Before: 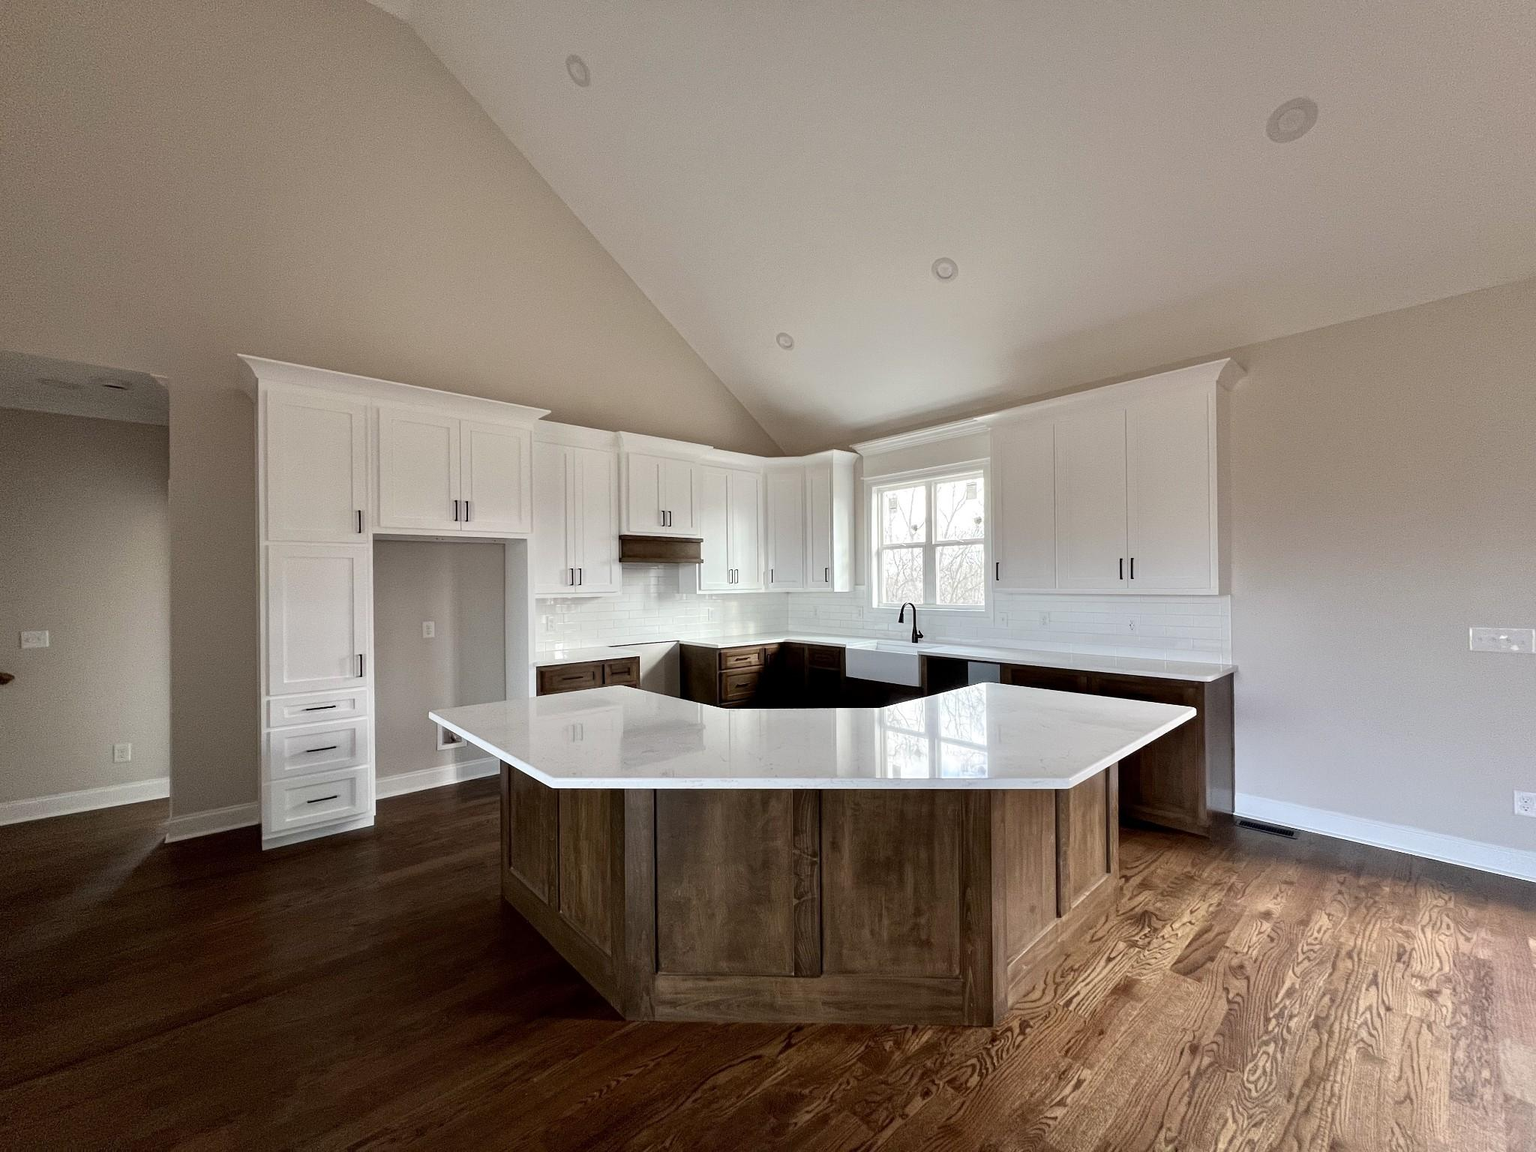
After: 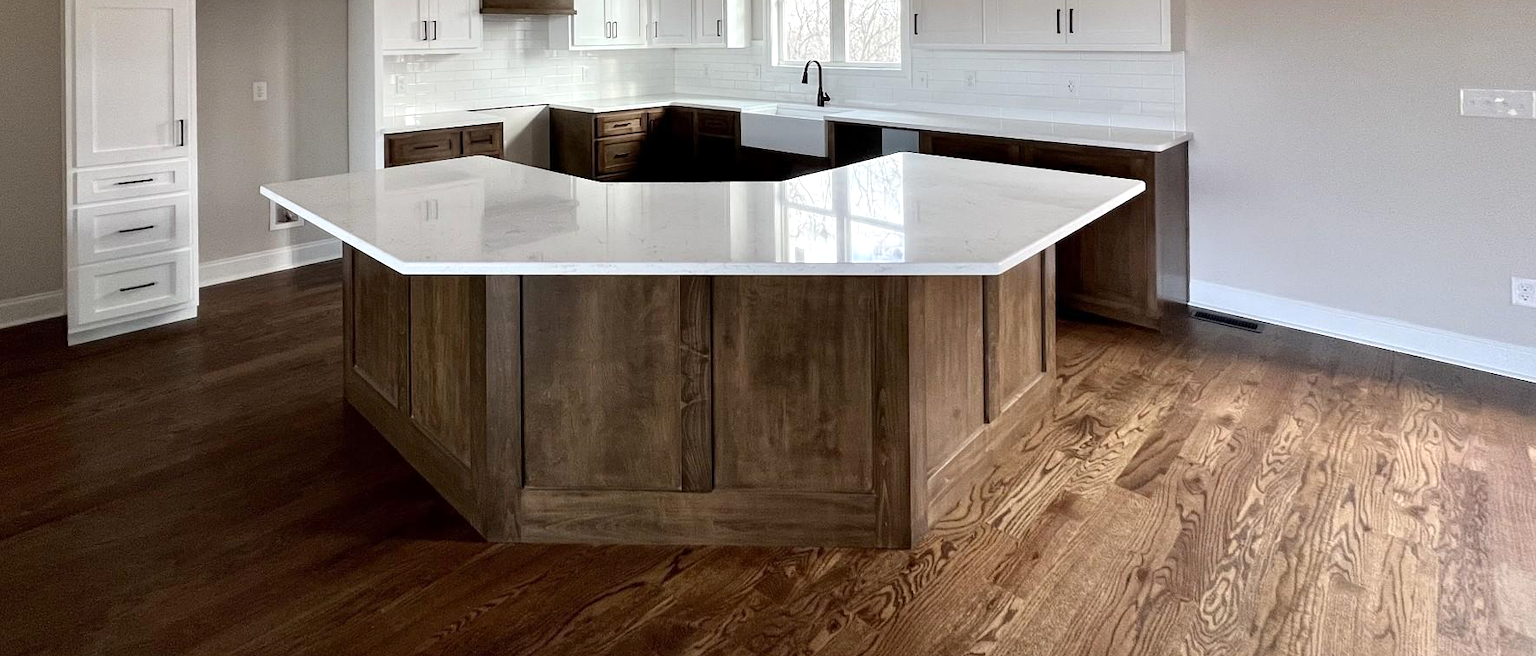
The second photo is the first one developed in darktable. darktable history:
crop and rotate: left 13.243%, top 47.82%, bottom 2.719%
exposure: exposure 0.135 EV, compensate exposure bias true, compensate highlight preservation false
